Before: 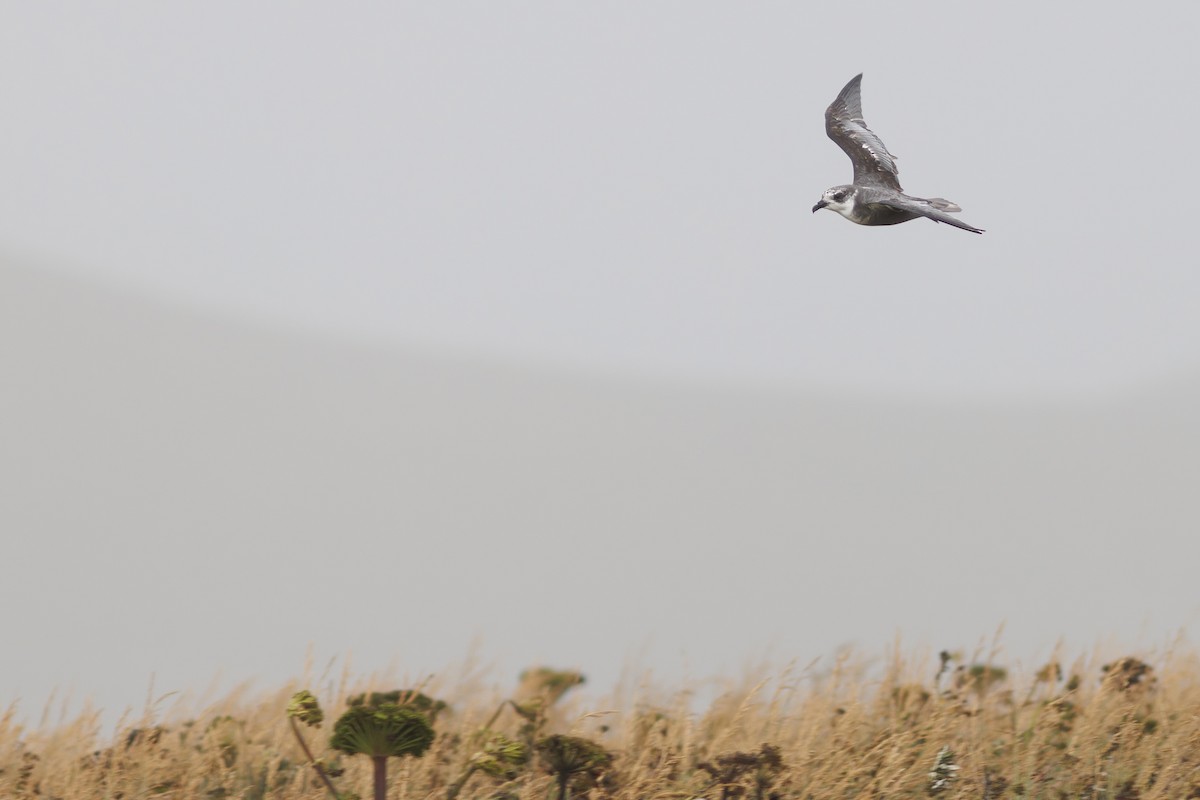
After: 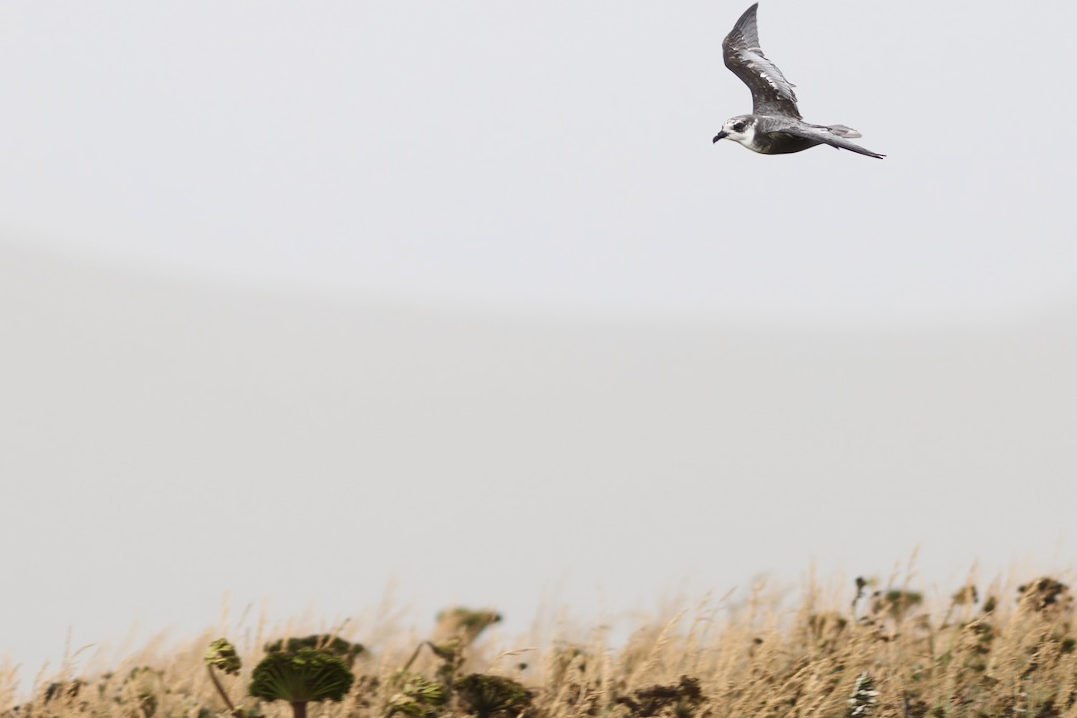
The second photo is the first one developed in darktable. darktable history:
contrast brightness saturation: contrast 0.28
crop and rotate: angle 1.96°, left 5.673%, top 5.673%
